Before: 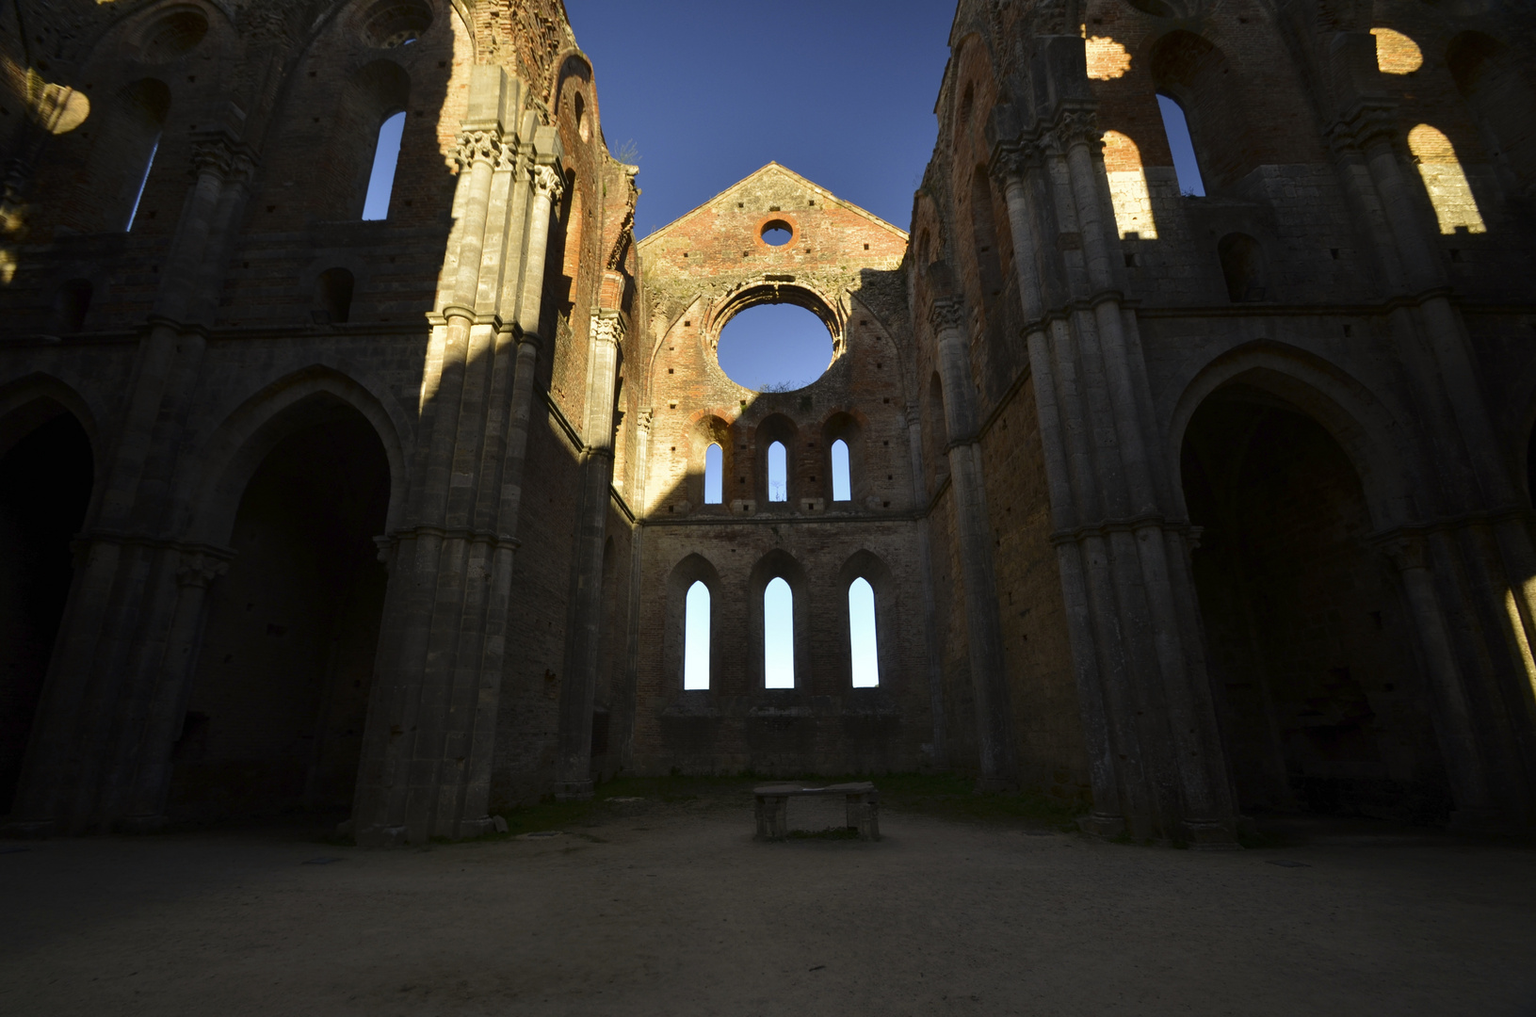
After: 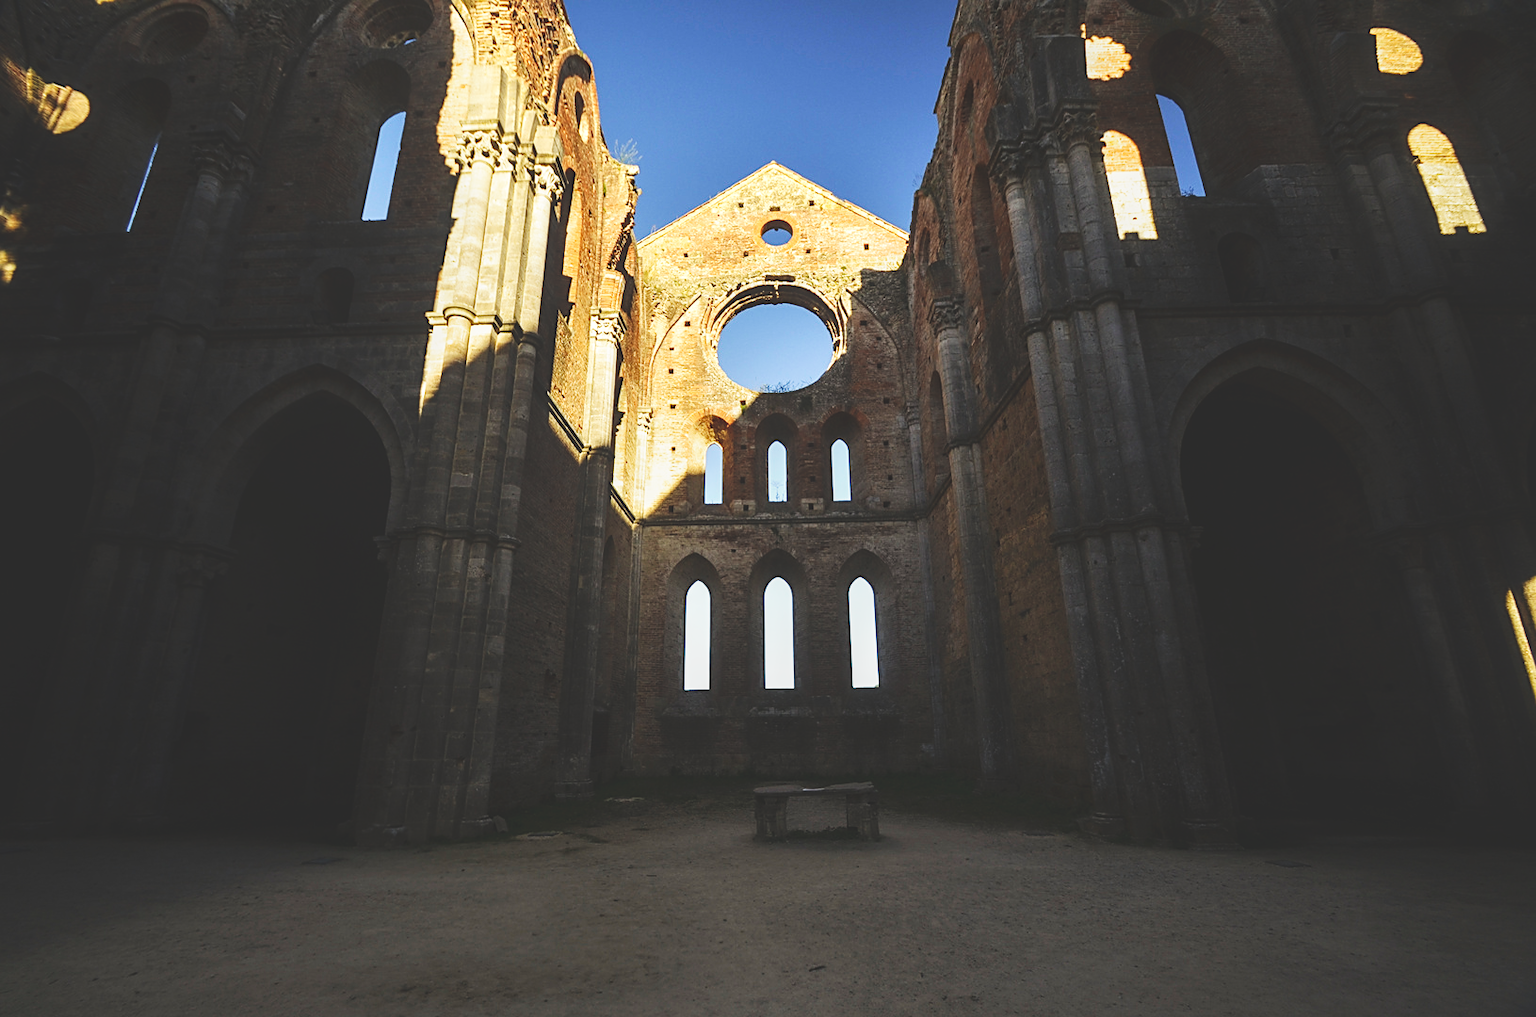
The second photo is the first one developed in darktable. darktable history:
local contrast: on, module defaults
sharpen: on, module defaults
exposure: black level correction -0.035, exposure -0.498 EV, compensate highlight preservation false
base curve: curves: ch0 [(0, 0) (0.007, 0.004) (0.027, 0.03) (0.046, 0.07) (0.207, 0.54) (0.442, 0.872) (0.673, 0.972) (1, 1)], preserve colors none
